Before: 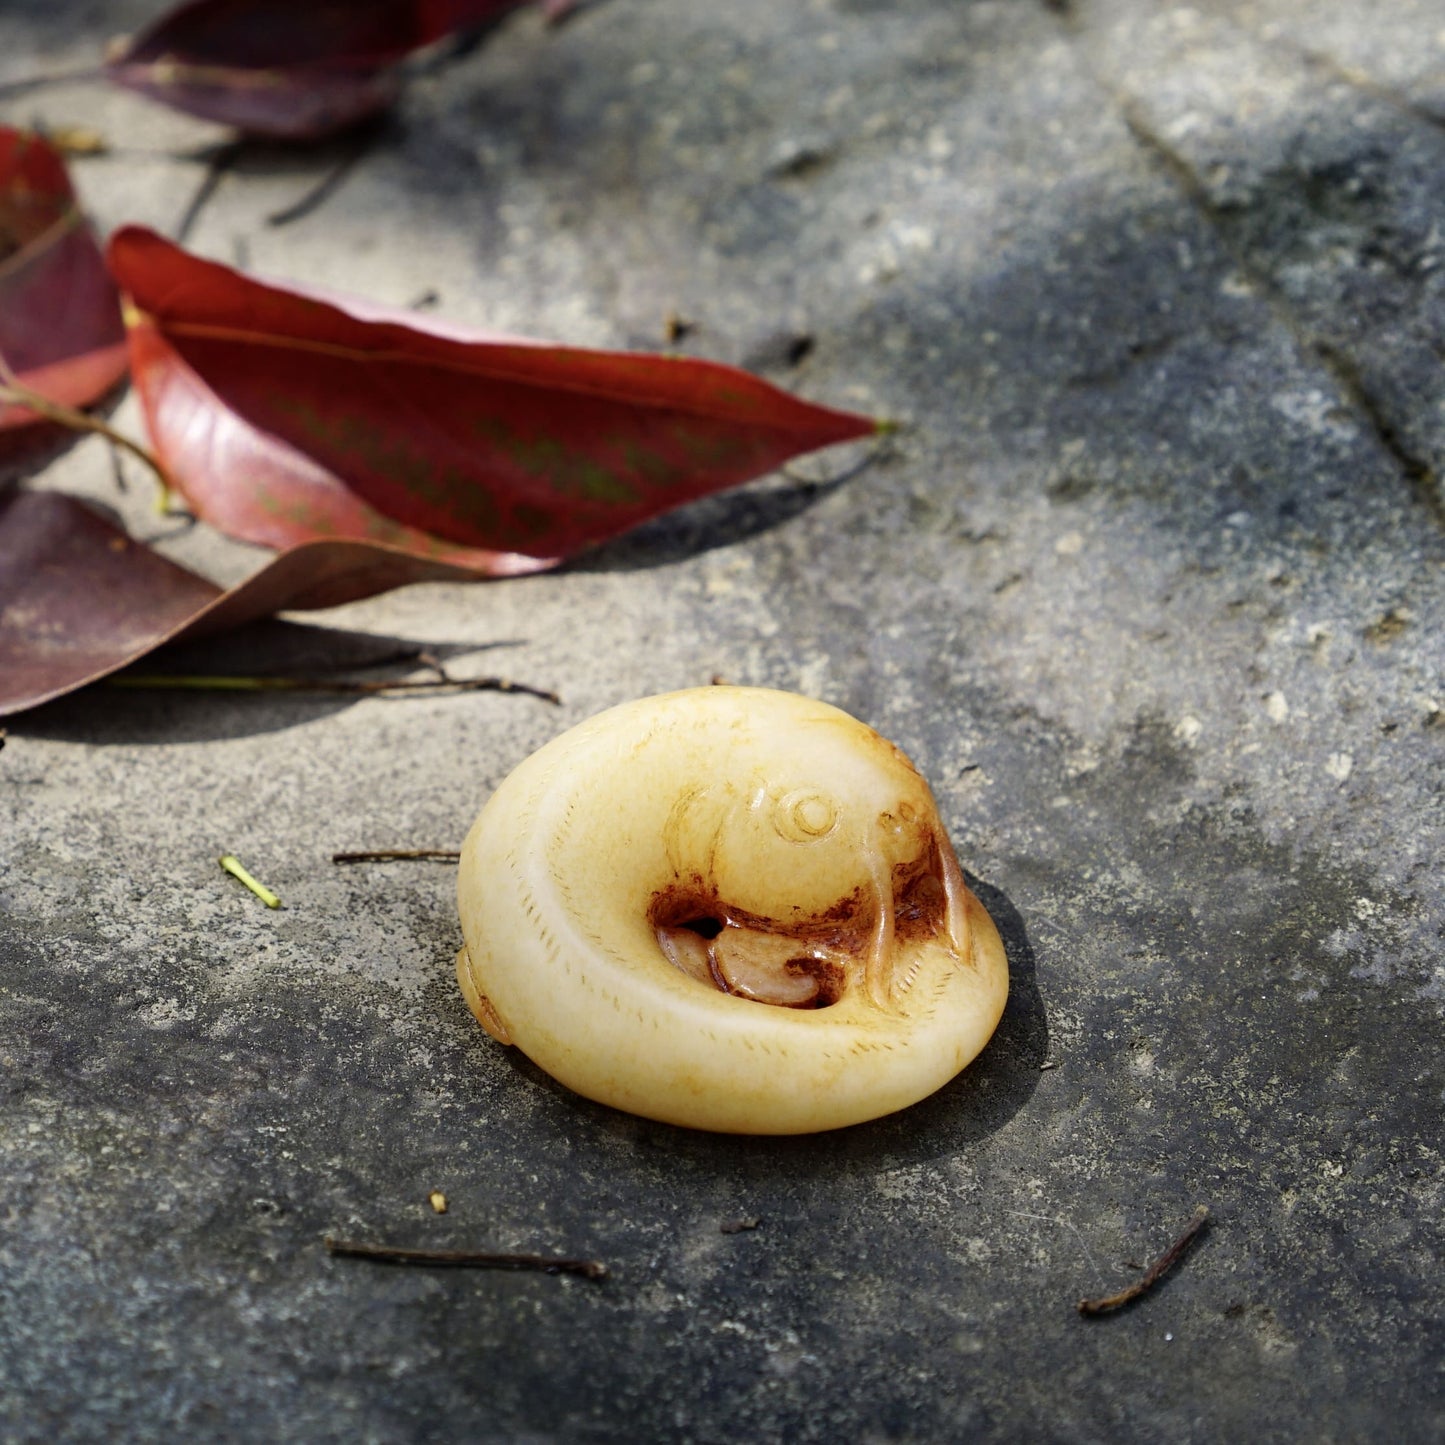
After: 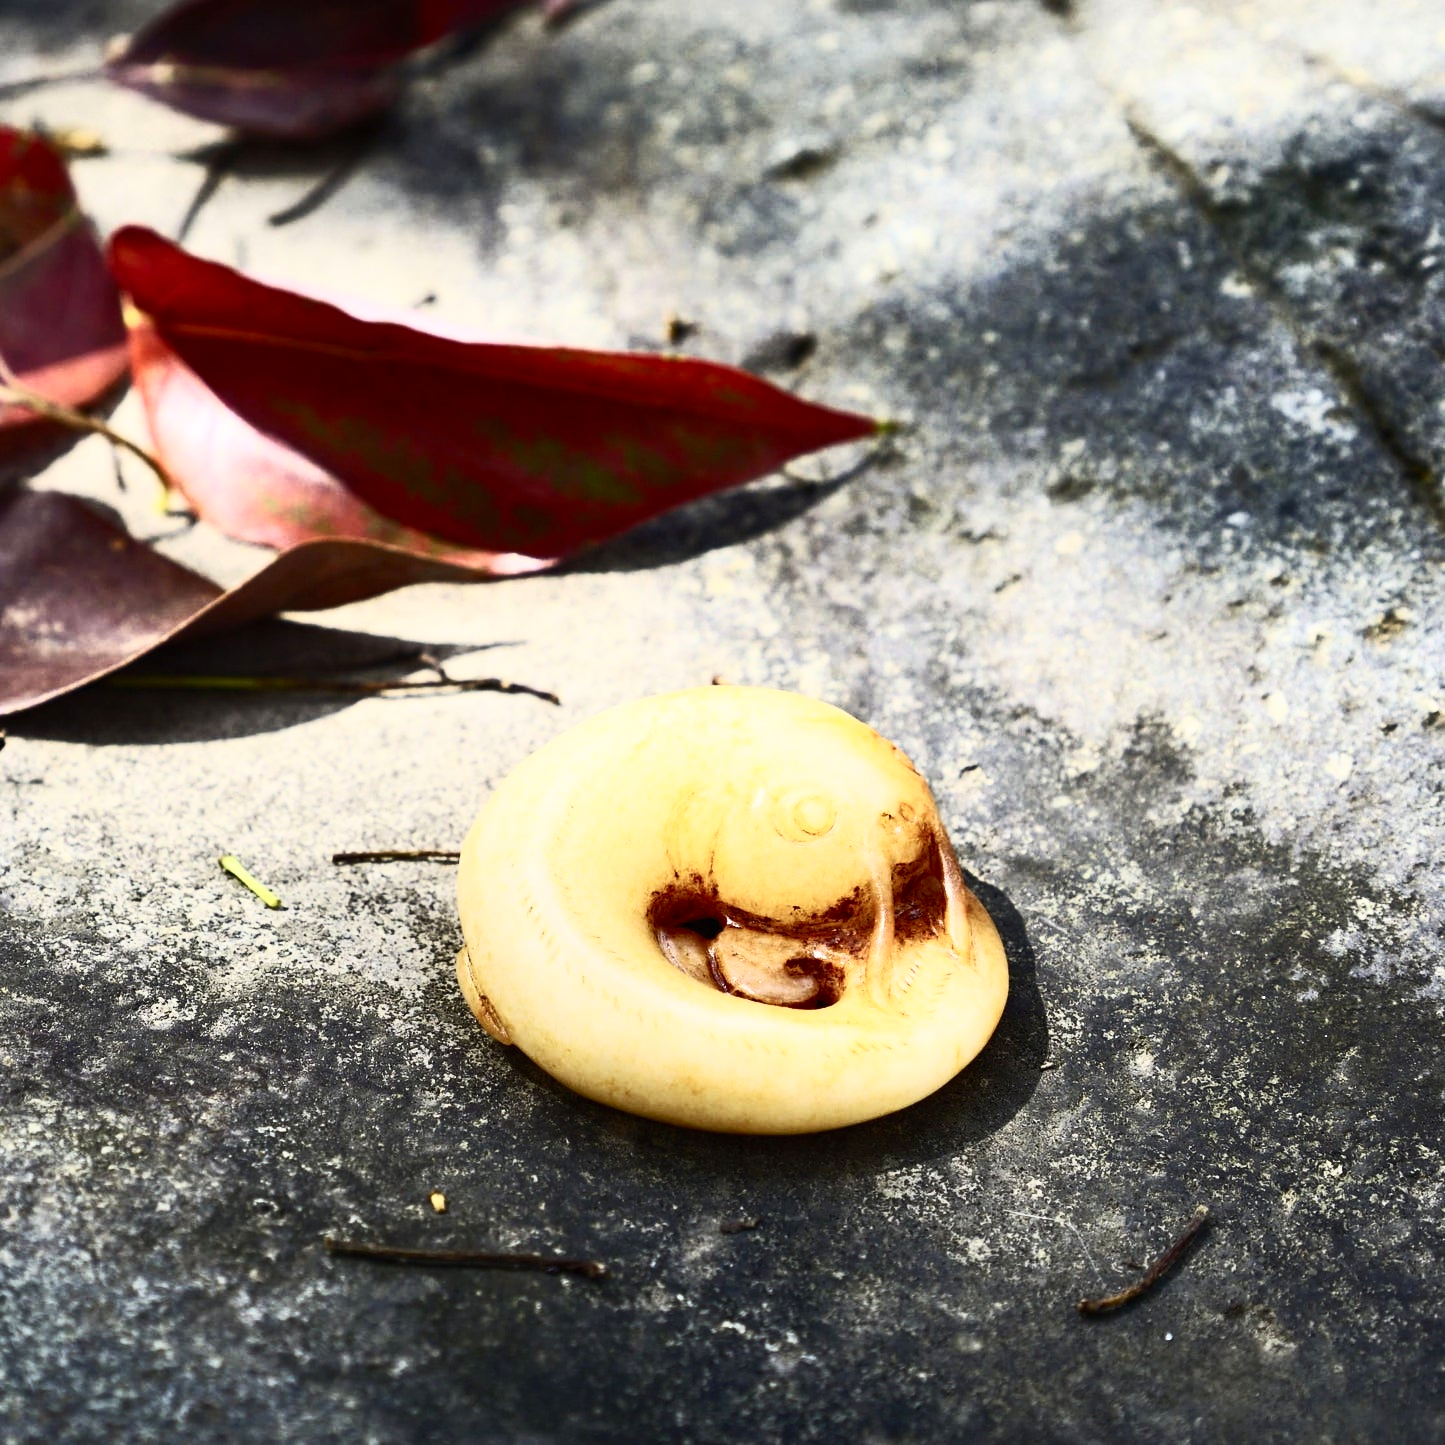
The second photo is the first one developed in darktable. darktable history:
contrast brightness saturation: contrast 0.617, brightness 0.331, saturation 0.135
